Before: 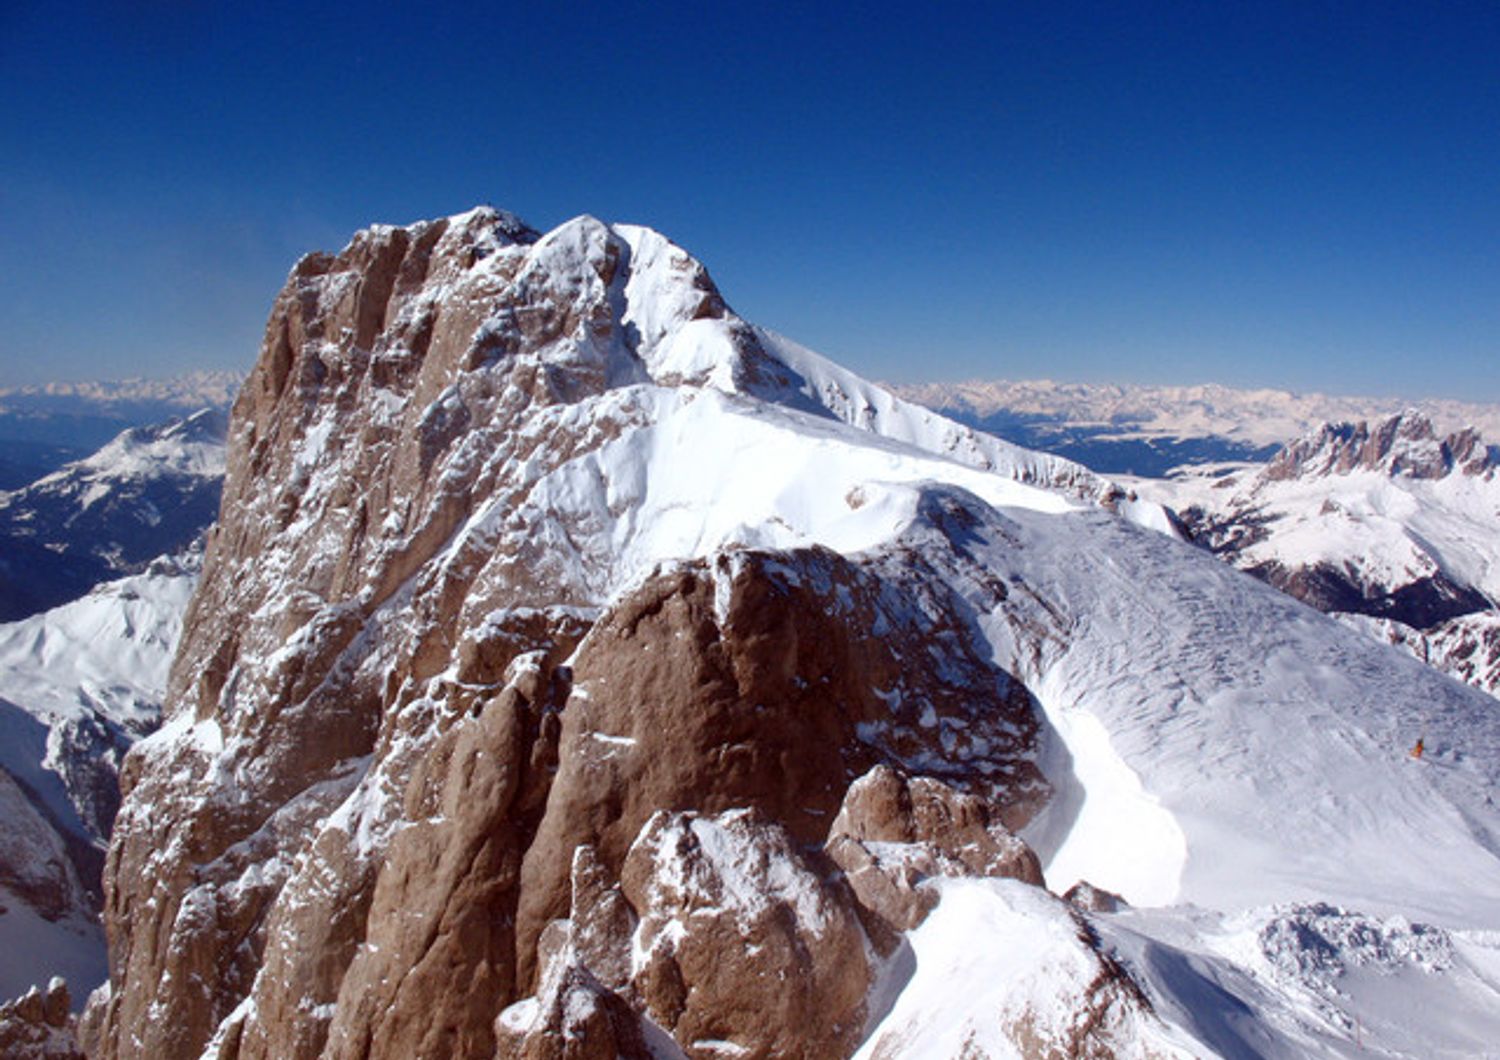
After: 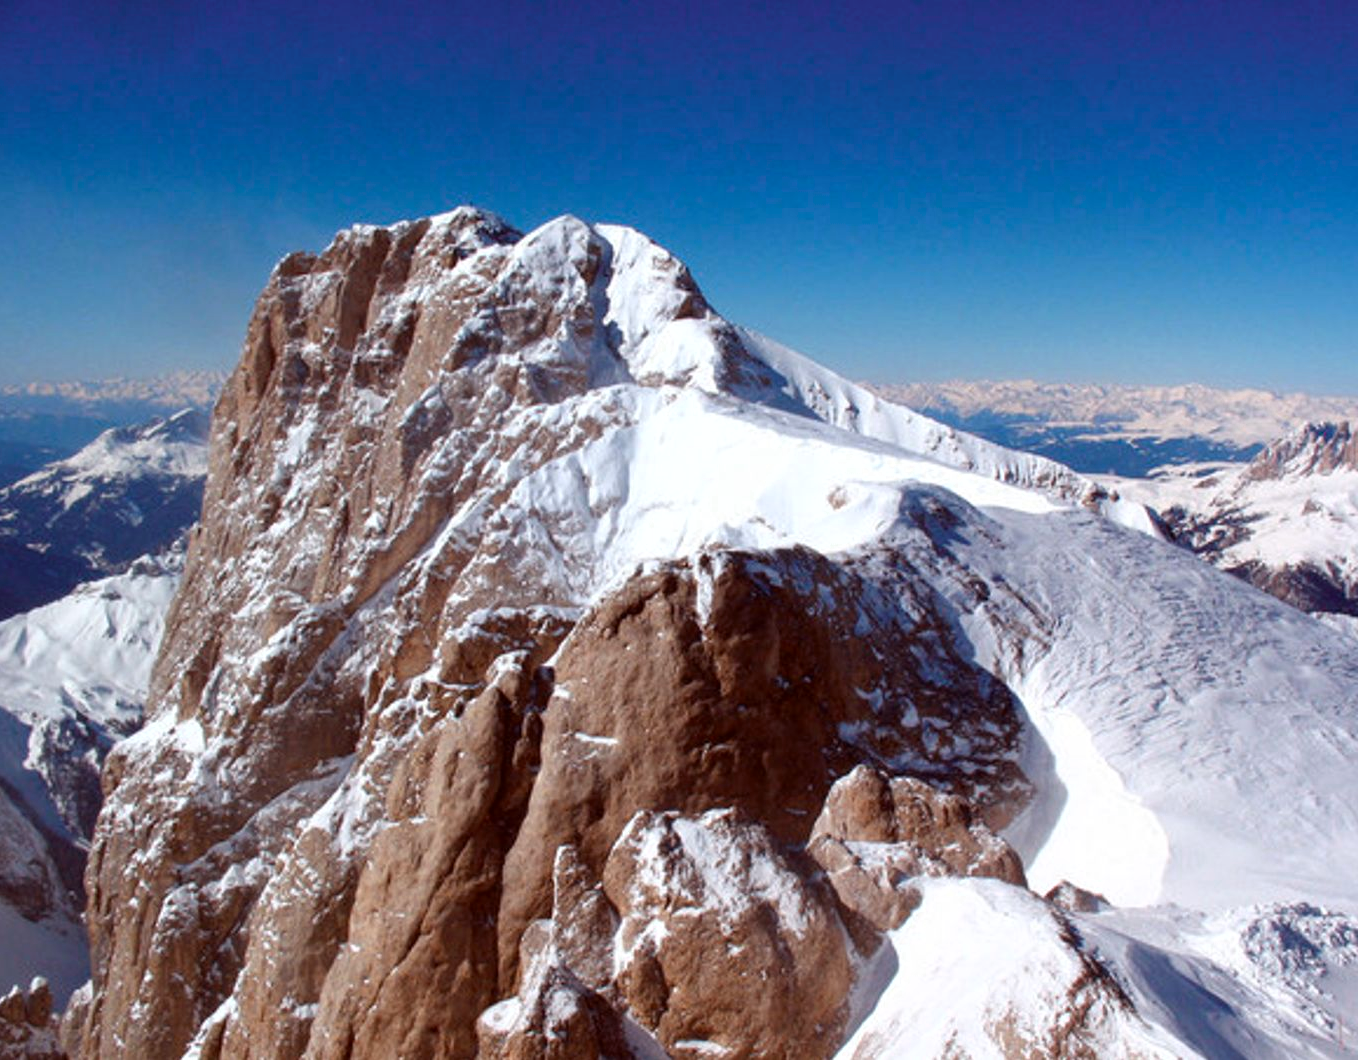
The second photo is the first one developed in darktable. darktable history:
crop and rotate: left 1.266%, right 8.17%
color zones: curves: ch0 [(0.018, 0.548) (0.197, 0.654) (0.425, 0.447) (0.605, 0.658) (0.732, 0.579)]; ch1 [(0.105, 0.531) (0.224, 0.531) (0.386, 0.39) (0.618, 0.456) (0.732, 0.456) (0.956, 0.421)]; ch2 [(0.039, 0.583) (0.215, 0.465) (0.399, 0.544) (0.465, 0.548) (0.614, 0.447) (0.724, 0.43) (0.882, 0.623) (0.956, 0.632)]
contrast brightness saturation: saturation 0.128
